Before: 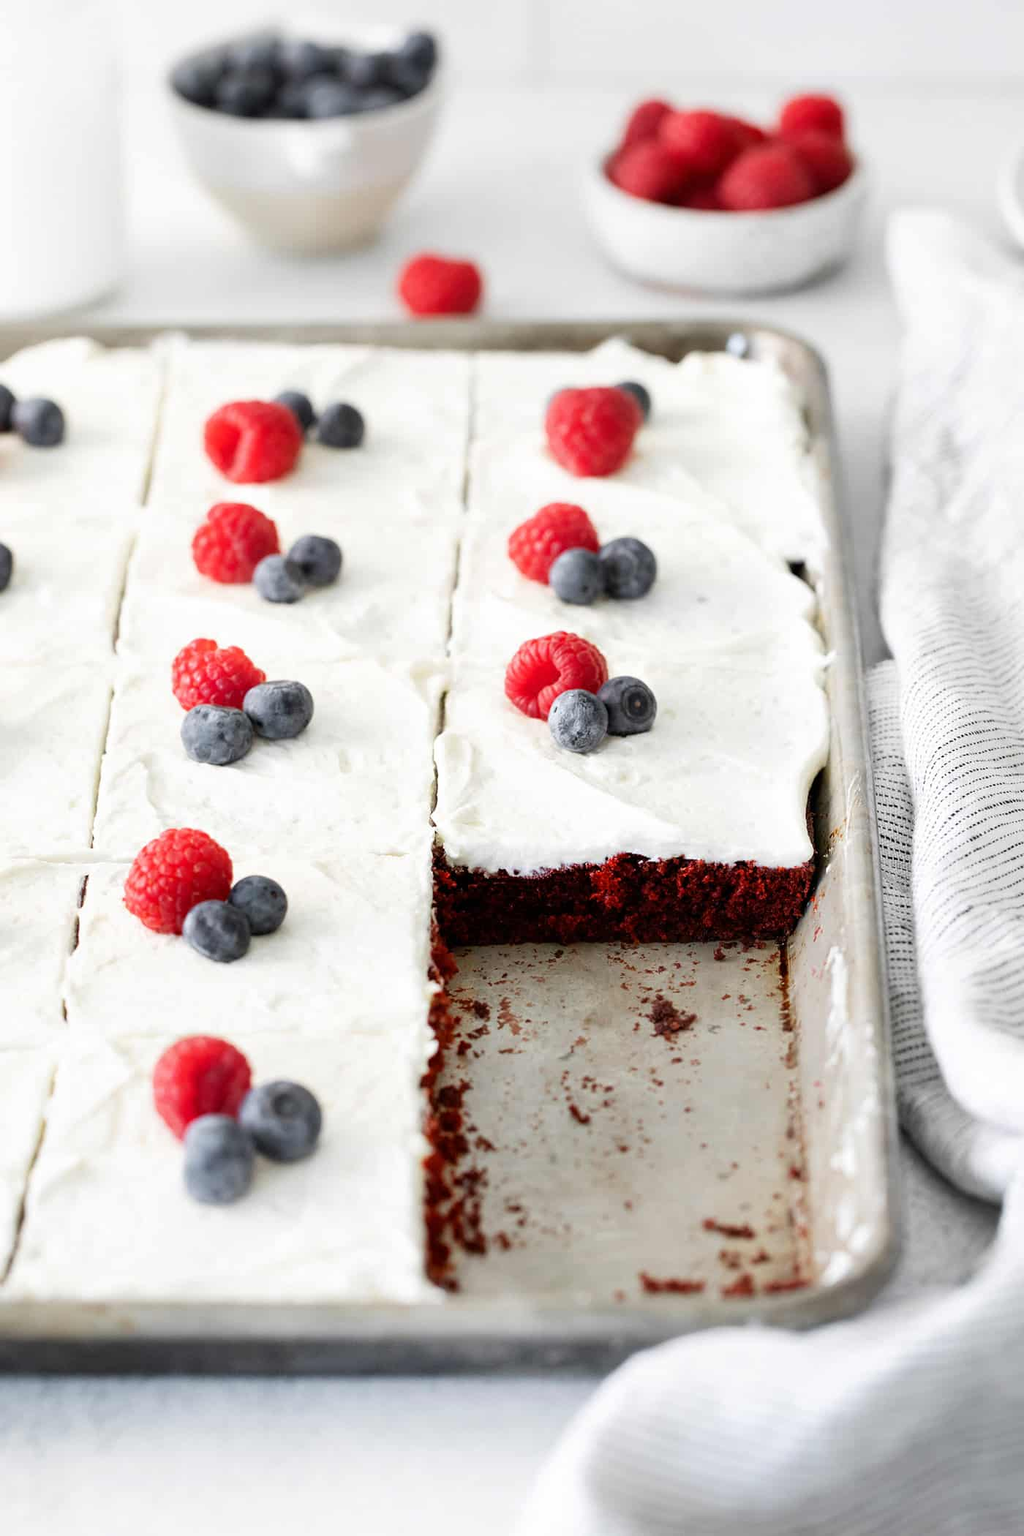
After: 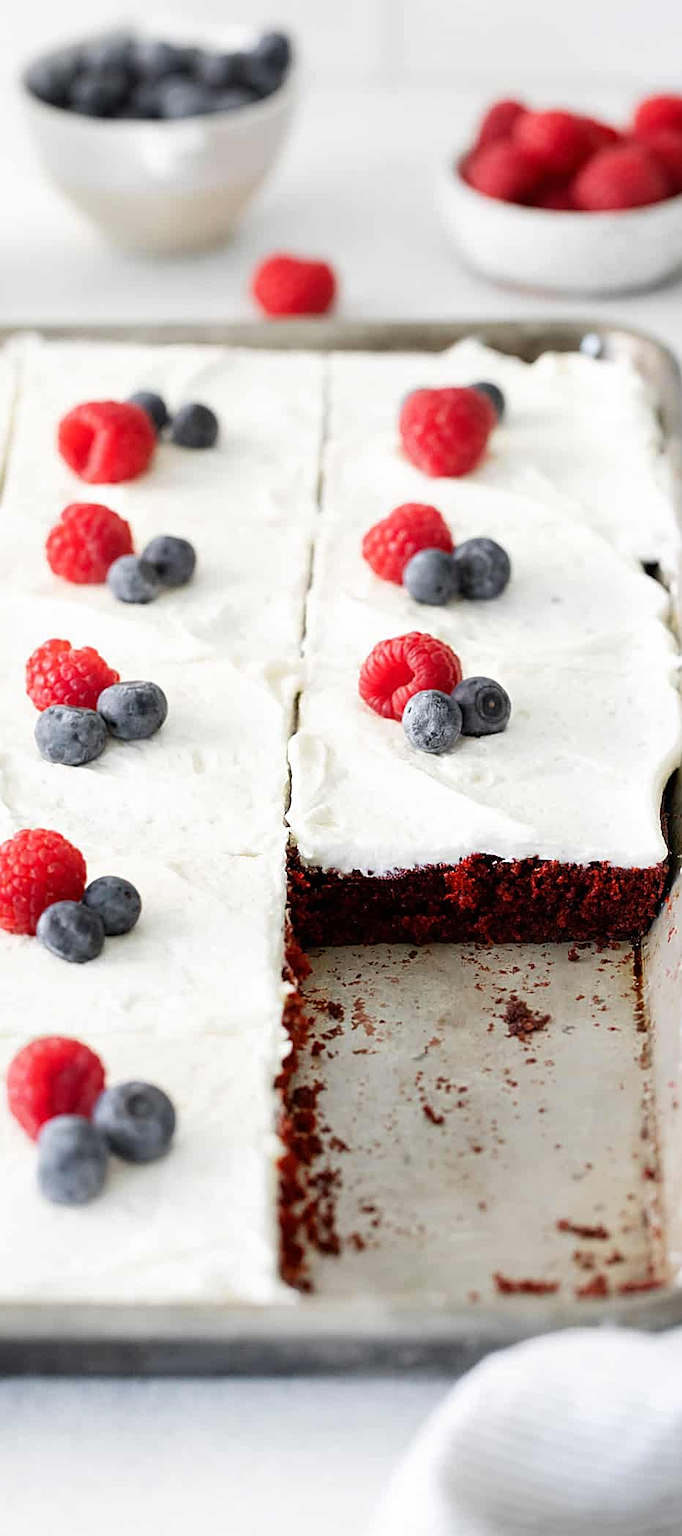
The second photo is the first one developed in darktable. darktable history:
sharpen: on, module defaults
crop and rotate: left 14.4%, right 18.961%
